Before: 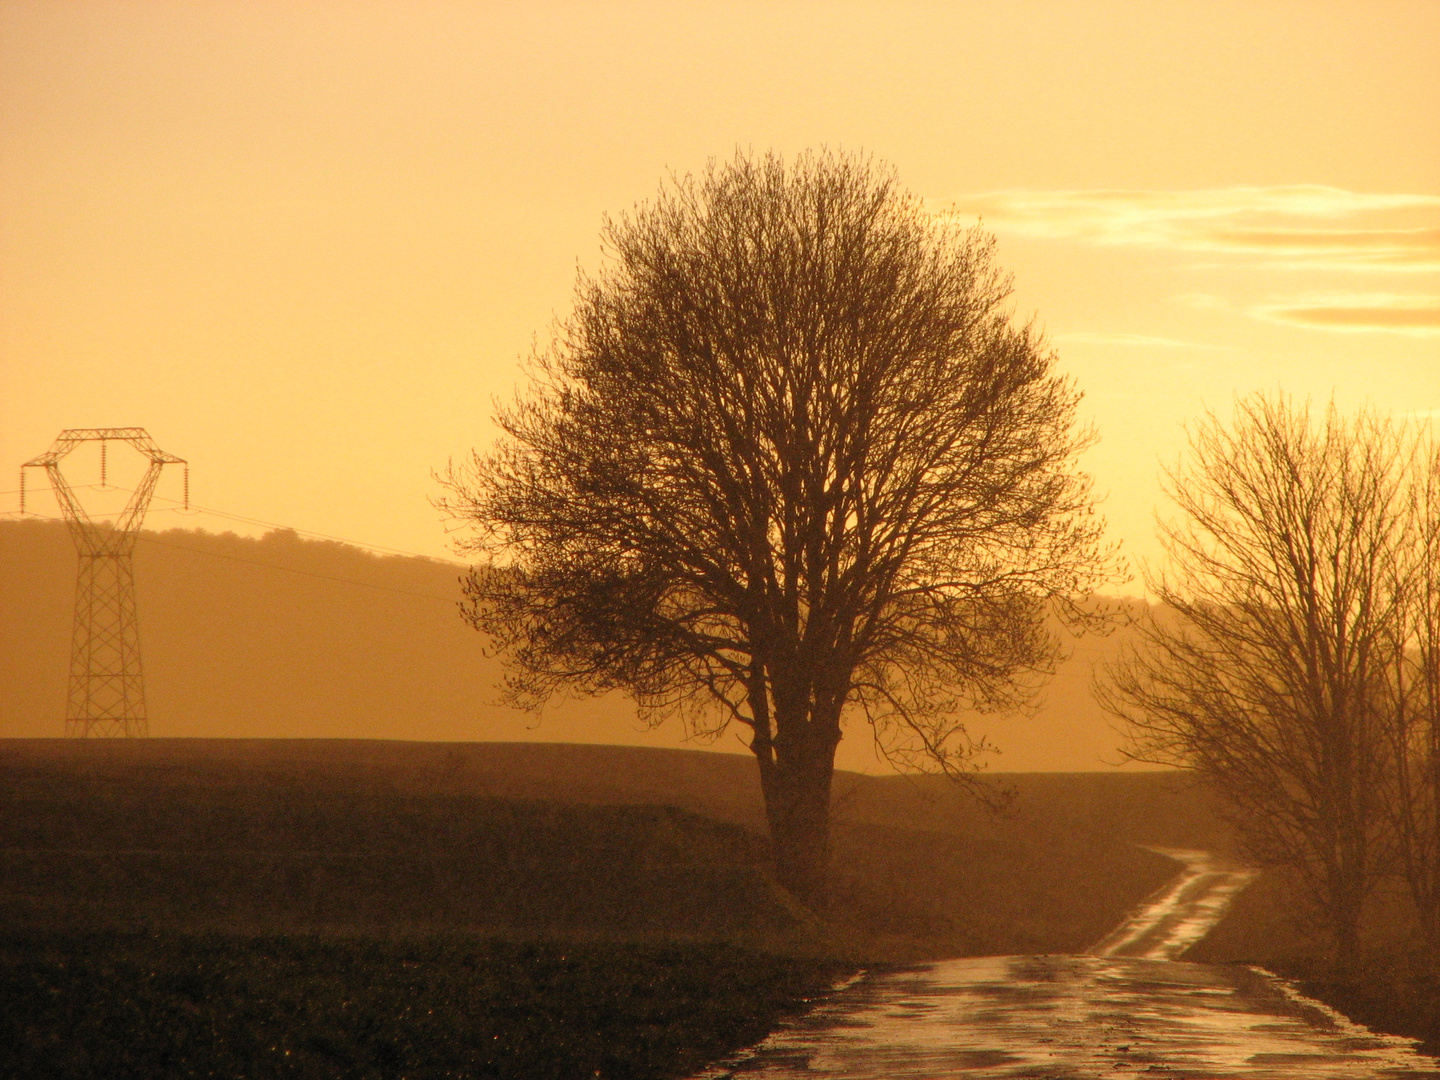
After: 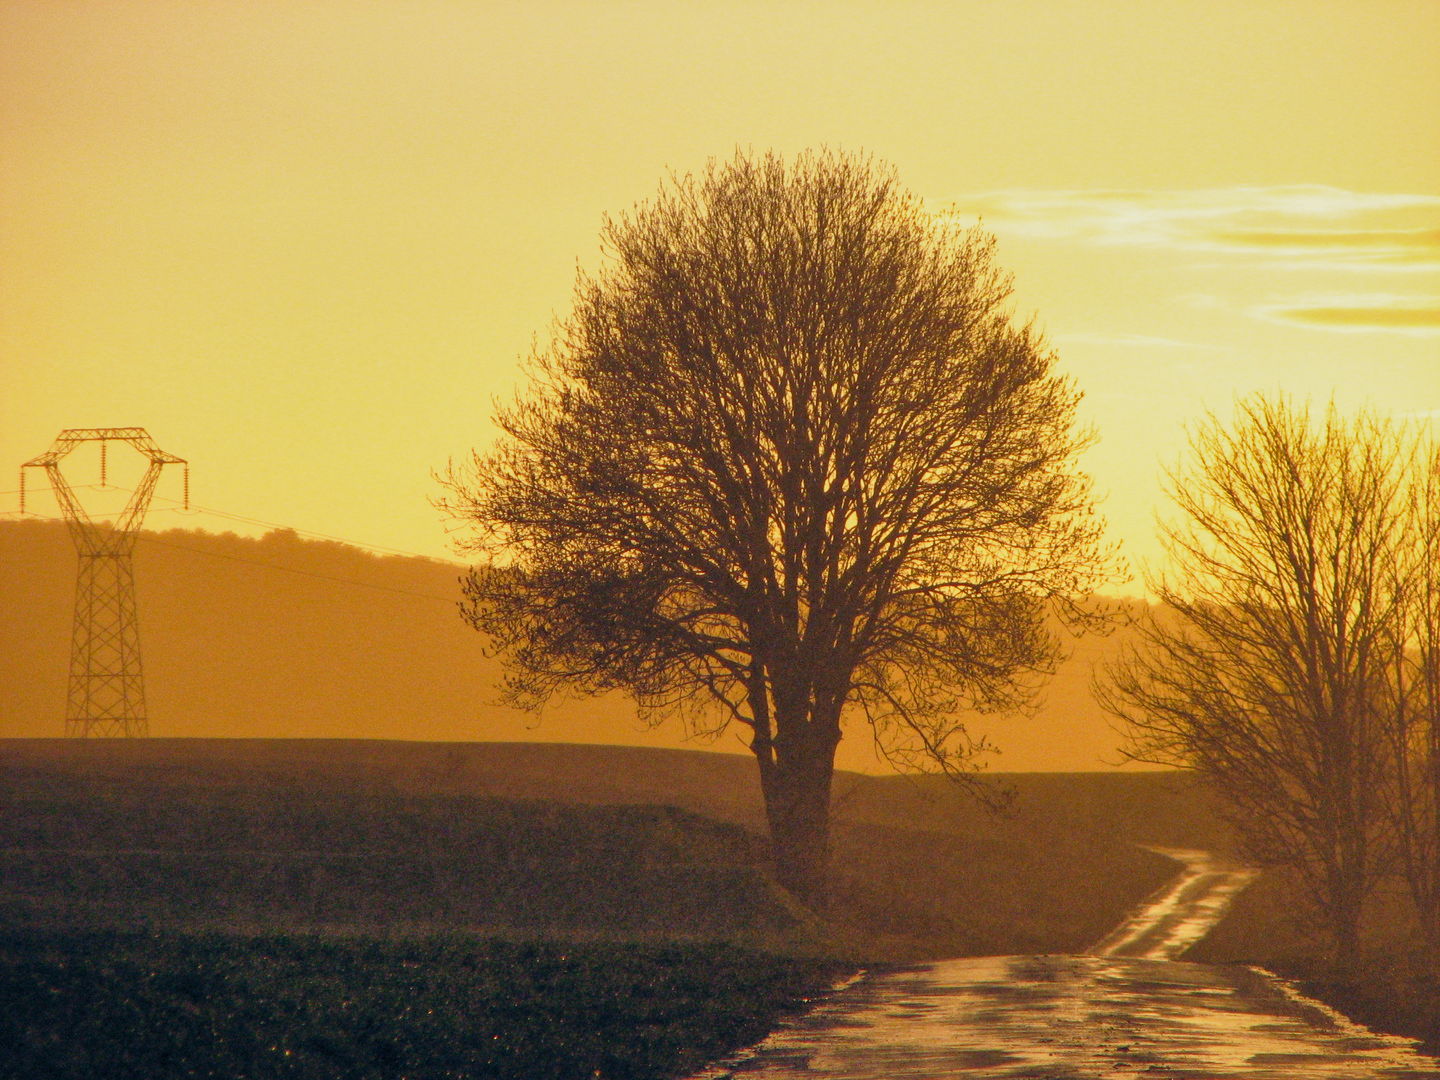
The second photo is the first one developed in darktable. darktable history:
base curve: curves: ch0 [(0, 0) (0.088, 0.125) (0.176, 0.251) (0.354, 0.501) (0.613, 0.749) (1, 0.877)], preserve colors none
shadows and highlights: on, module defaults
tone equalizer: -8 EV 0.246 EV, -7 EV 0.439 EV, -6 EV 0.411 EV, -5 EV 0.274 EV, -3 EV -0.271 EV, -2 EV -0.398 EV, -1 EV -0.41 EV, +0 EV -0.258 EV, edges refinement/feathering 500, mask exposure compensation -1.57 EV, preserve details guided filter
color balance rgb: shadows lift › luminance -40.901%, shadows lift › chroma 13.957%, shadows lift › hue 261.14°, perceptual saturation grading › global saturation 15.44%, perceptual saturation grading › highlights -19.012%, perceptual saturation grading › shadows 19.685%, perceptual brilliance grading › global brilliance 14.458%, perceptual brilliance grading › shadows -34.367%
